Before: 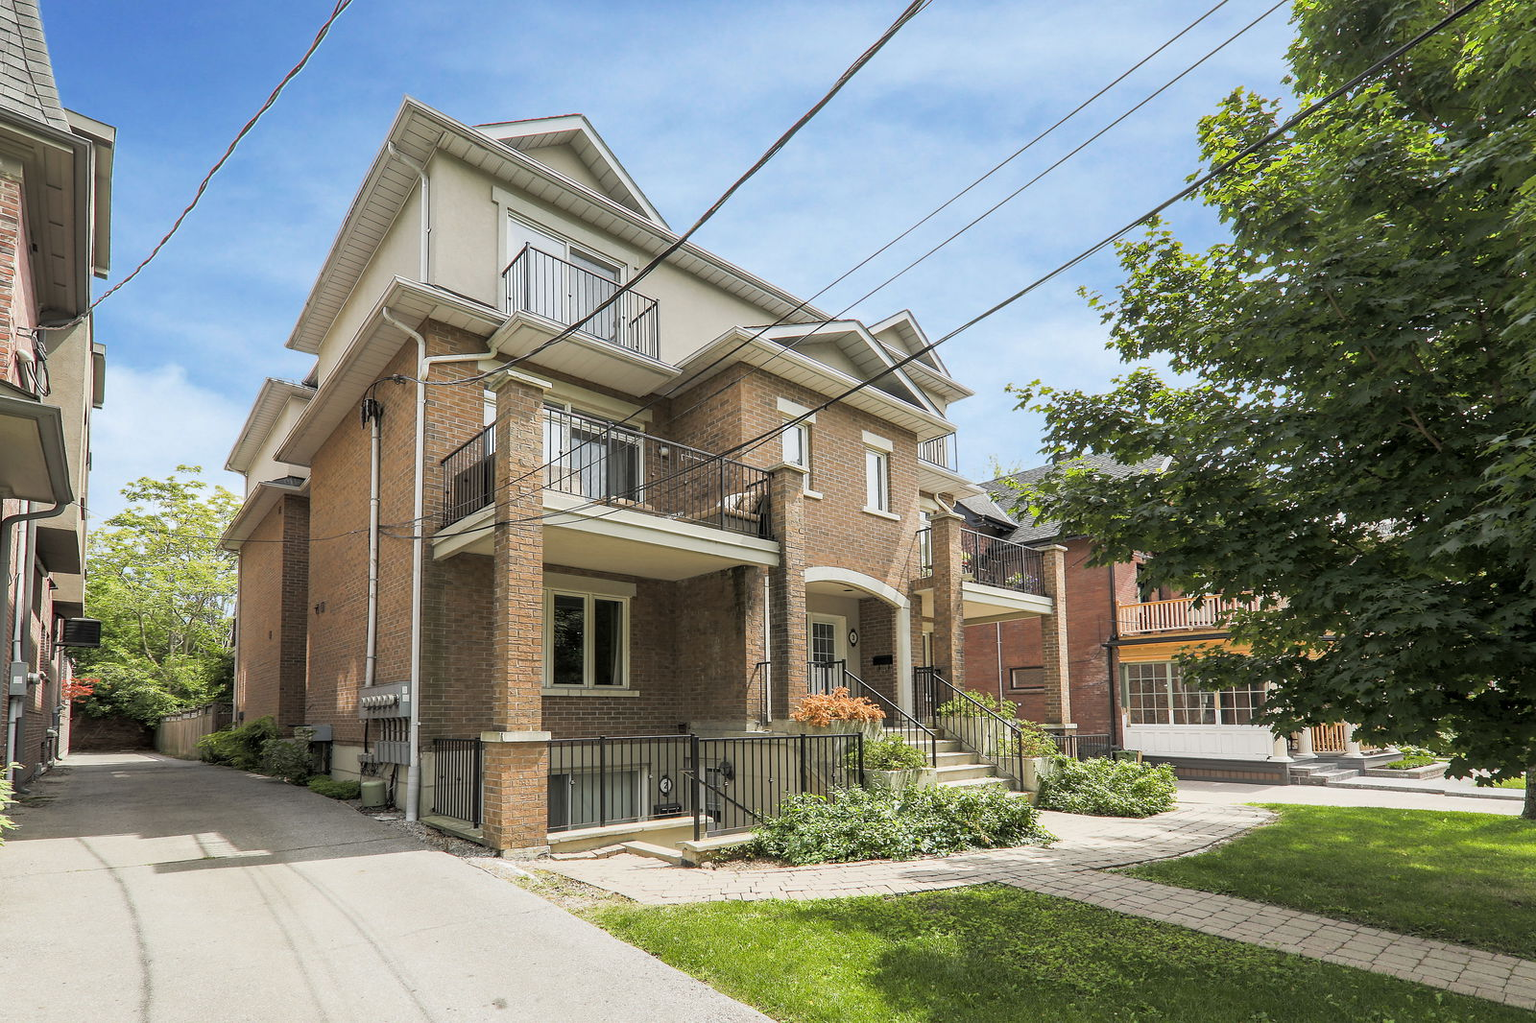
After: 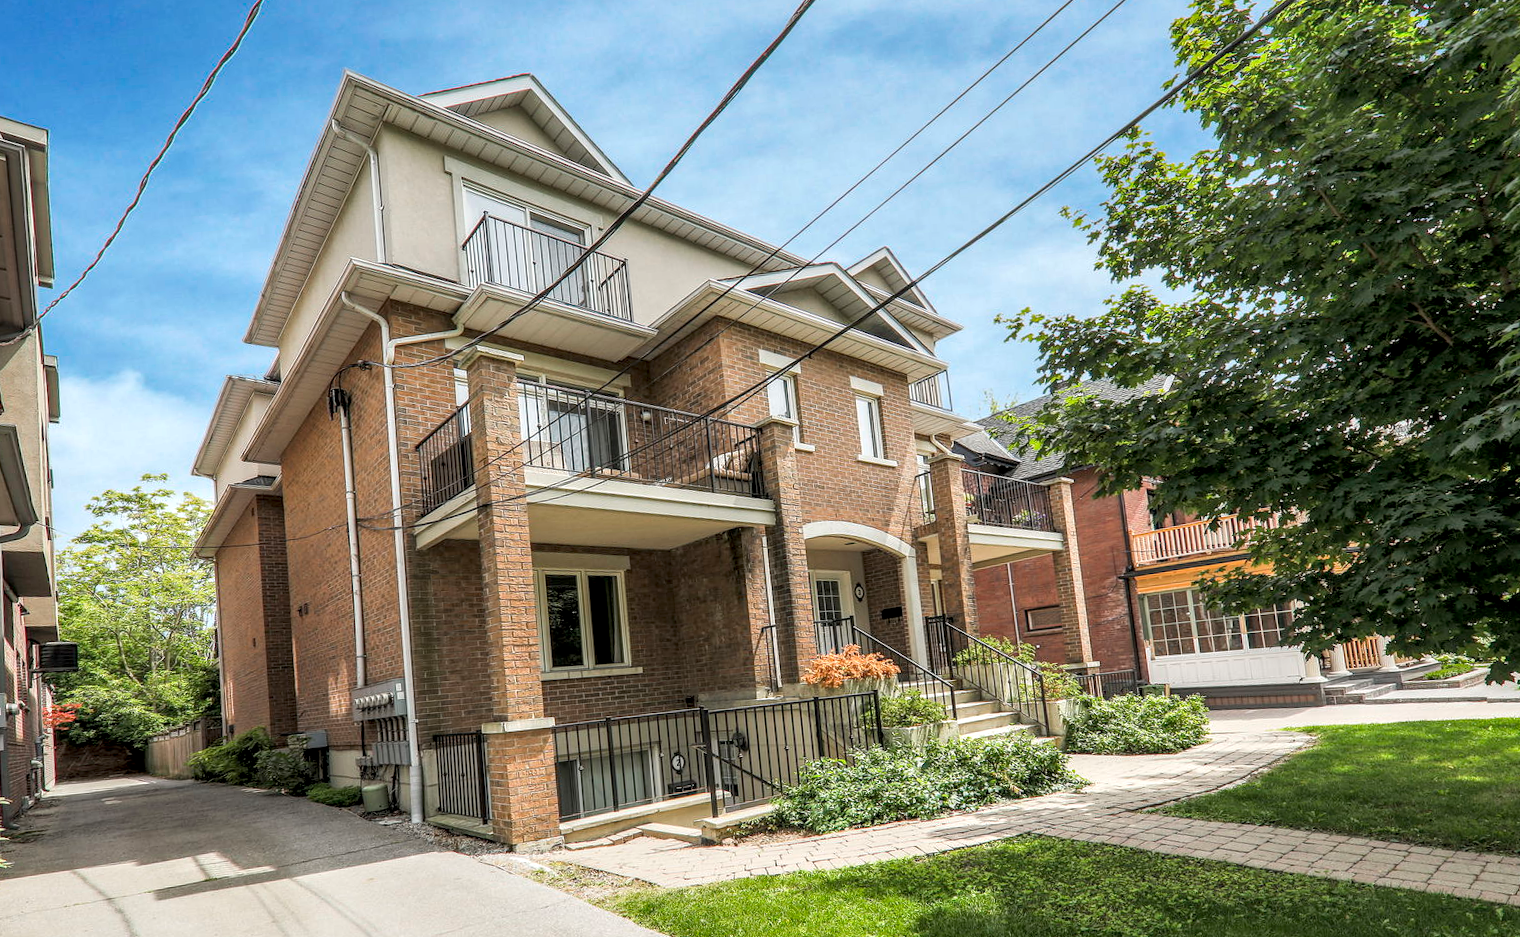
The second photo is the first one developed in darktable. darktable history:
rotate and perspective: rotation -5°, crop left 0.05, crop right 0.952, crop top 0.11, crop bottom 0.89
local contrast: highlights 61%, detail 143%, midtone range 0.428
